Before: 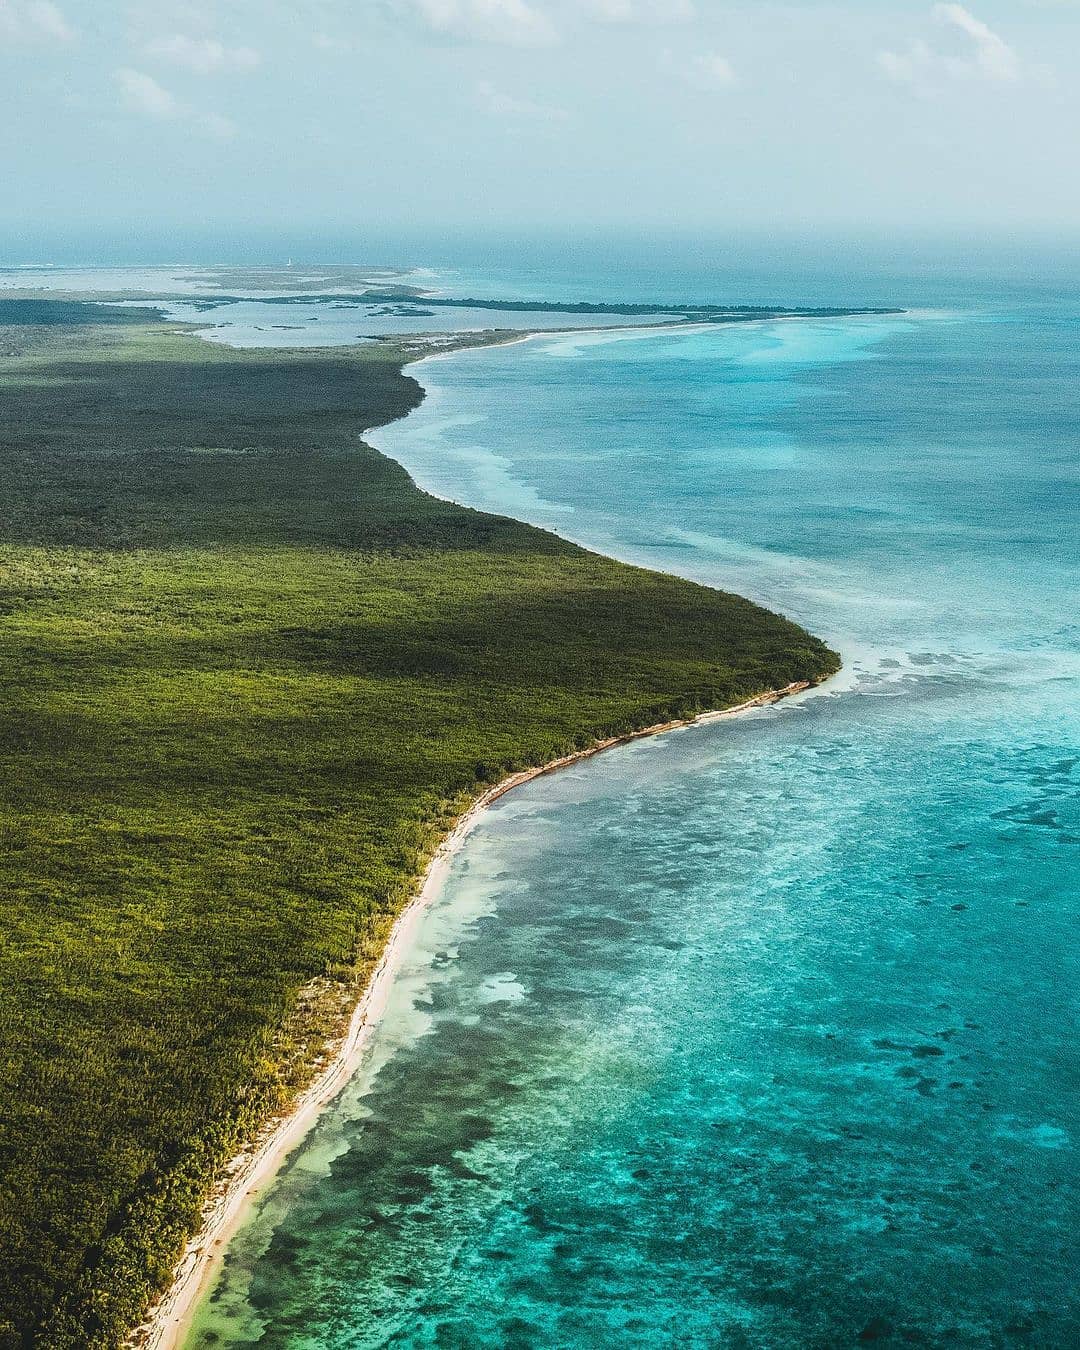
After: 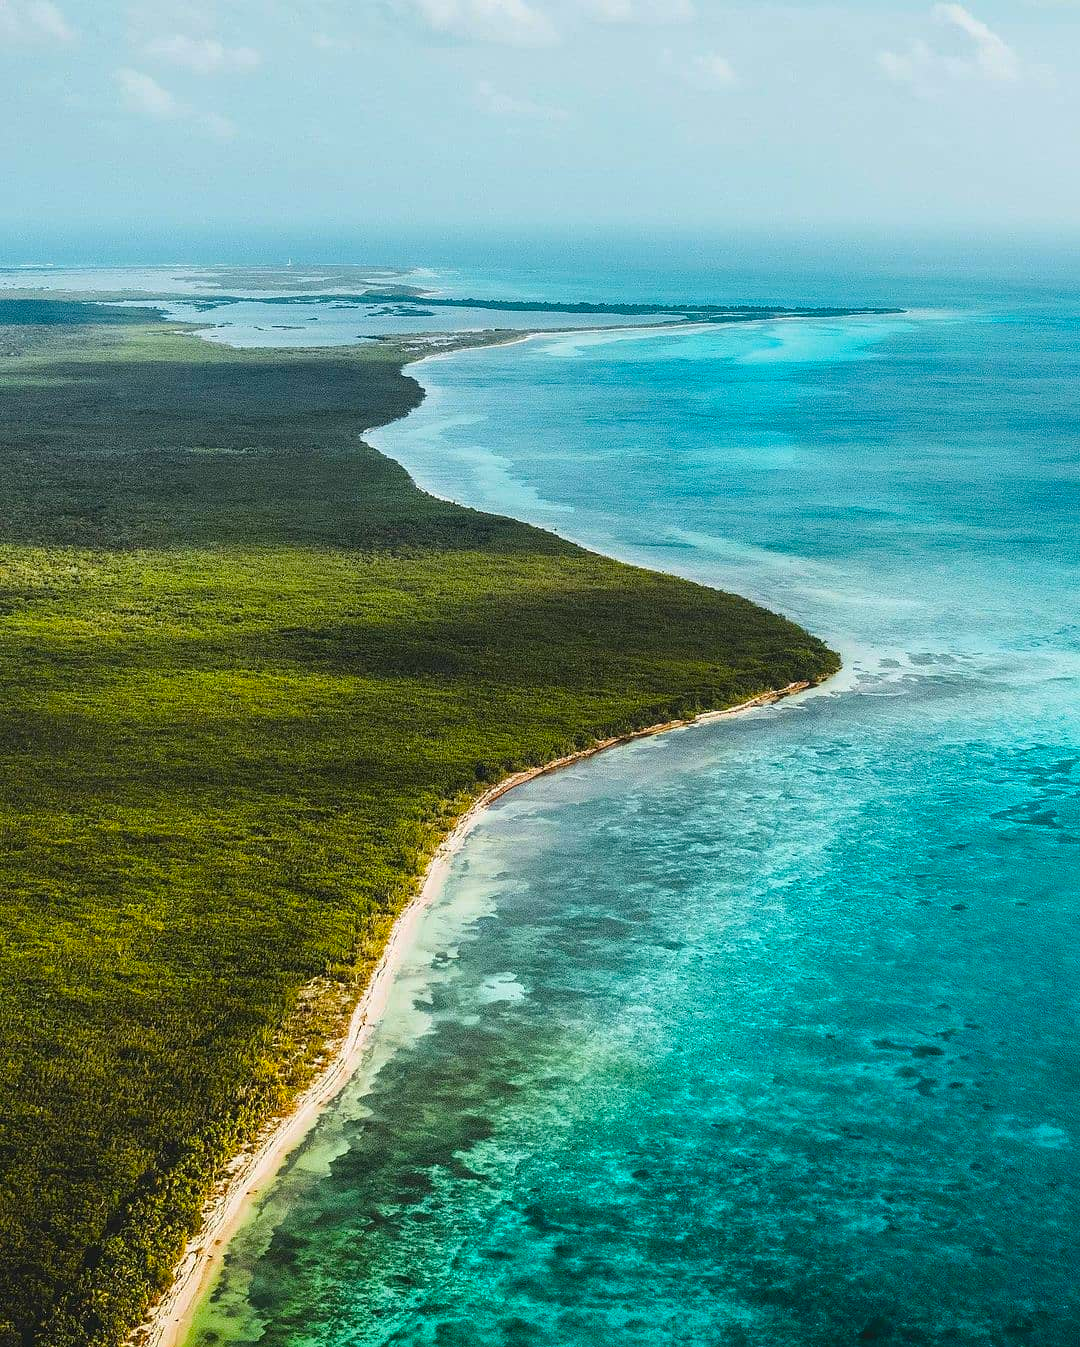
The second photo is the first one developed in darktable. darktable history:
color balance rgb: perceptual saturation grading › global saturation 25%, global vibrance 20%
crop: top 0.05%, bottom 0.098%
color correction: saturation 0.98
